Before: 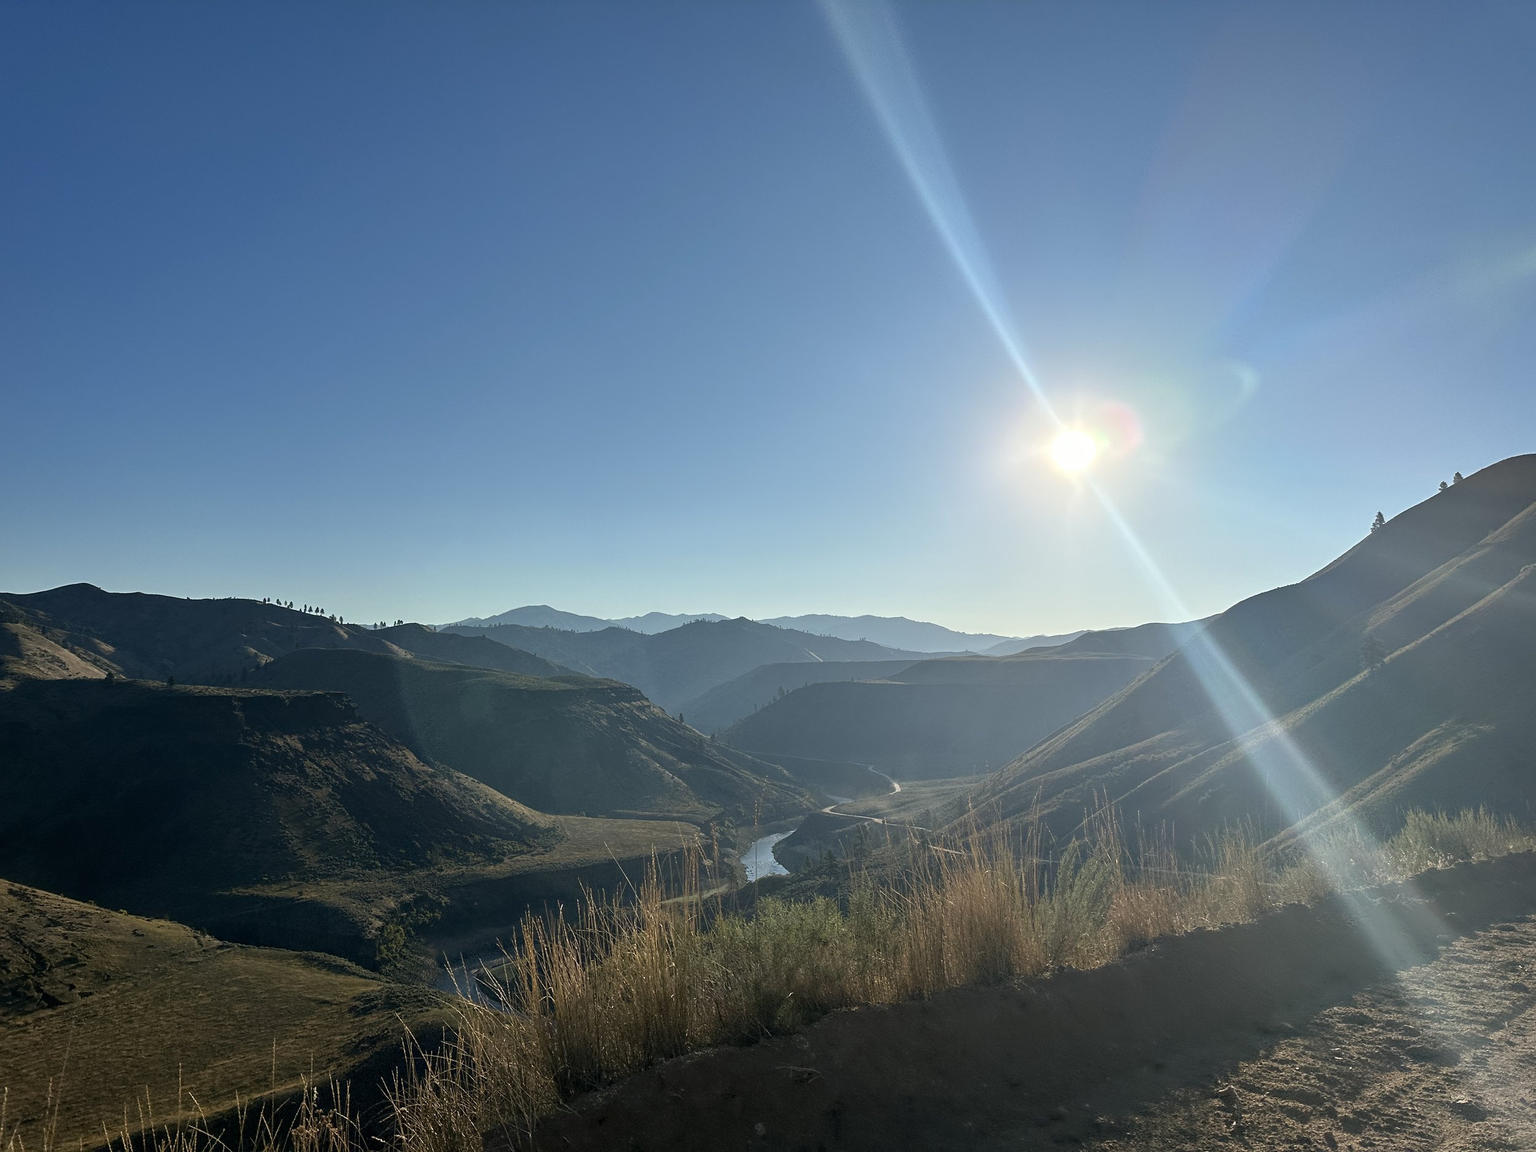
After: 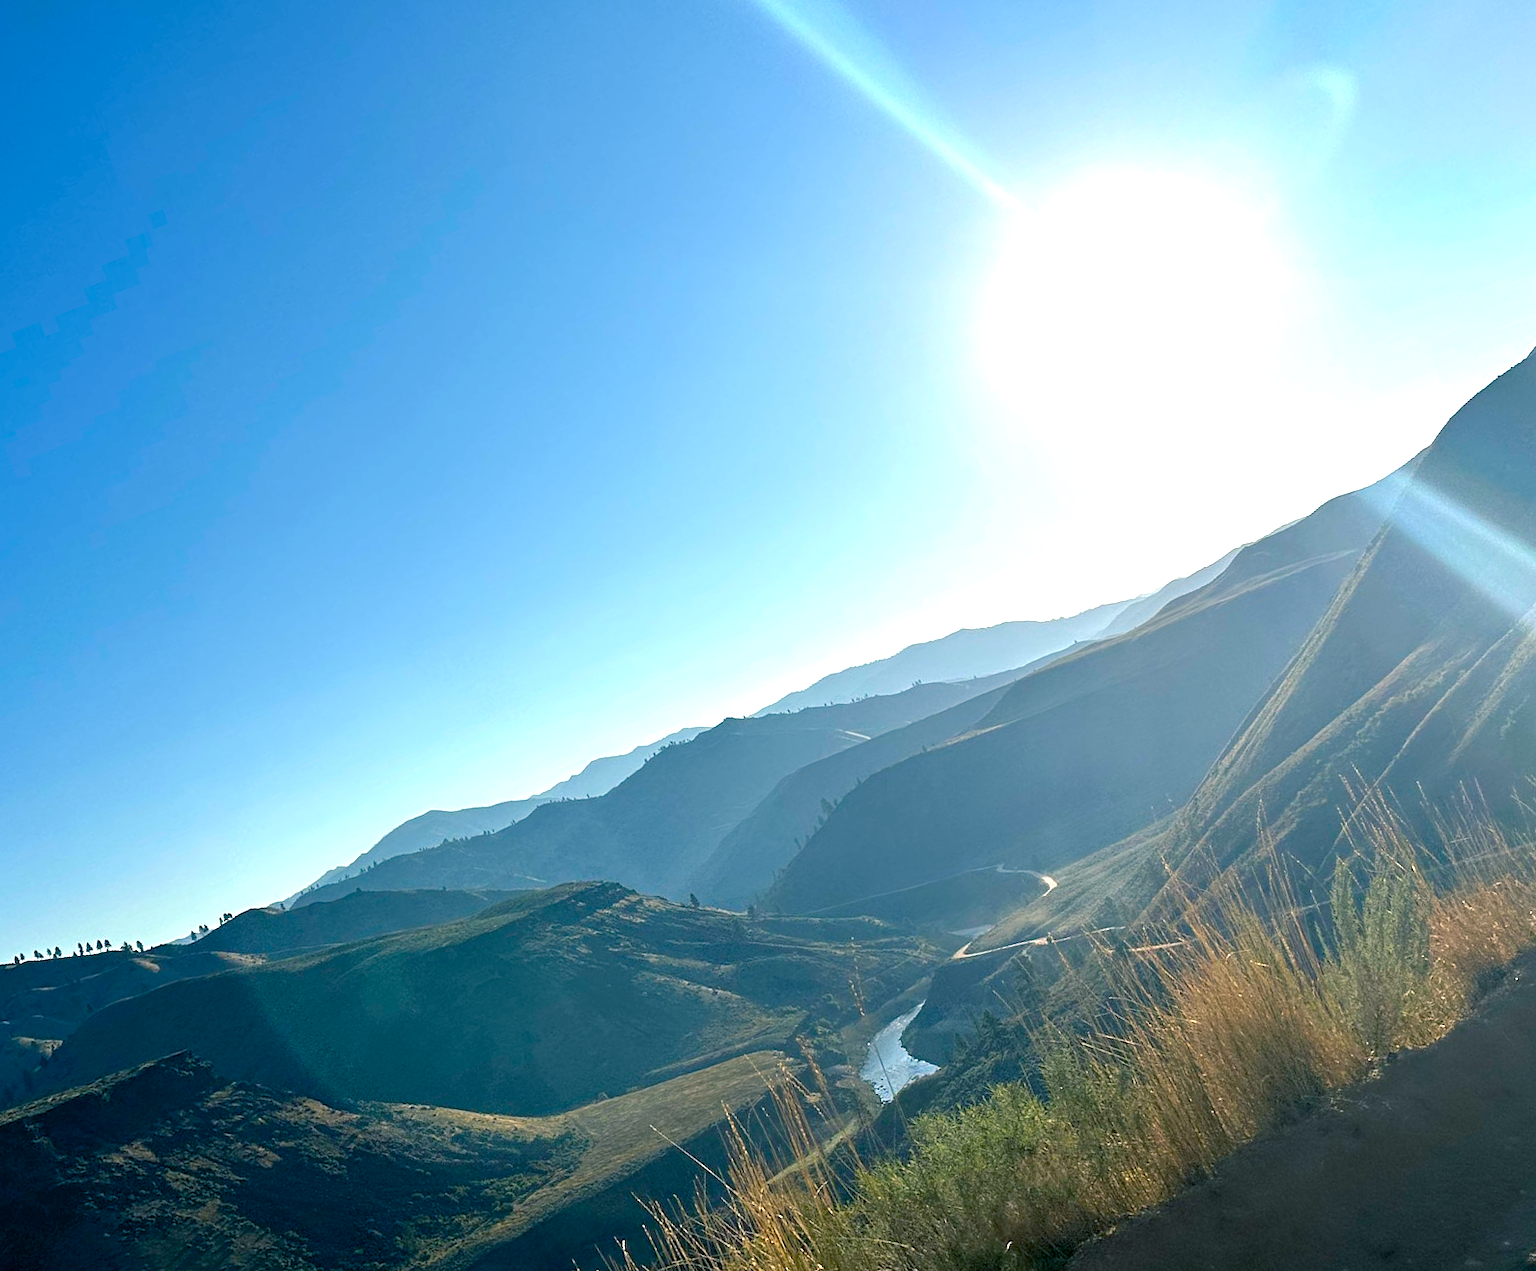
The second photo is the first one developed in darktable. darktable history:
color balance rgb: shadows lift › chroma 5.573%, shadows lift › hue 239.38°, highlights gain › chroma 0.913%, highlights gain › hue 27.15°, global offset › luminance -0.502%, perceptual saturation grading › global saturation 19.635%, perceptual brilliance grading › global brilliance 24.507%, global vibrance 20%
crop and rotate: angle 20.77°, left 6.743%, right 3.651%, bottom 1.096%
